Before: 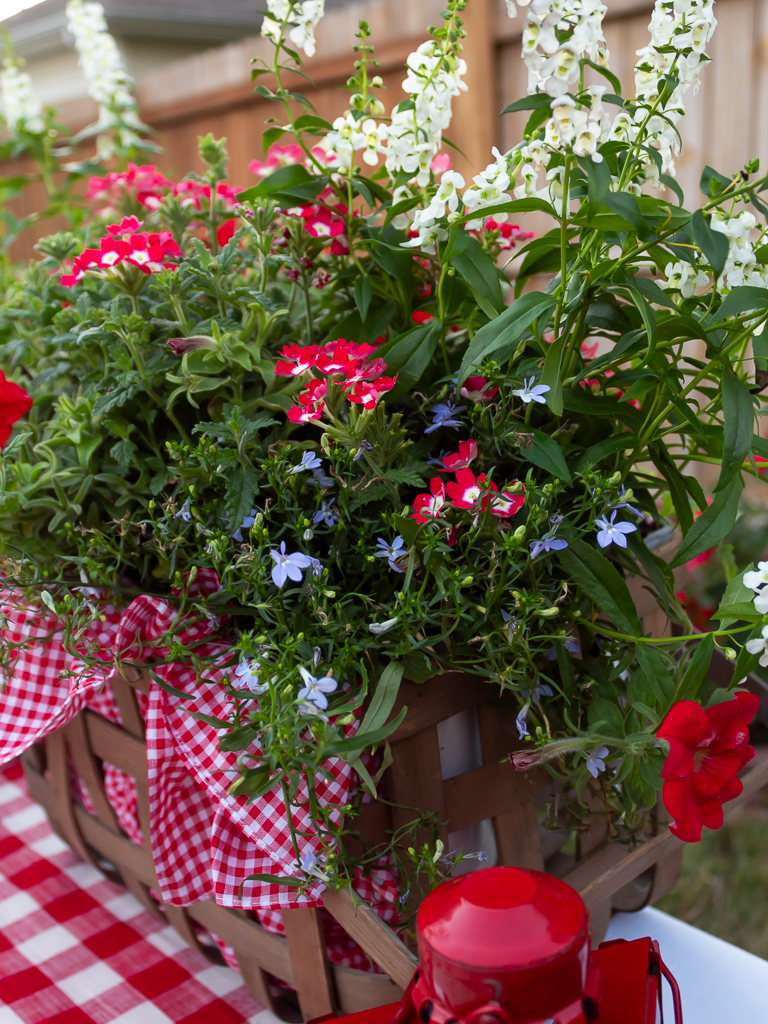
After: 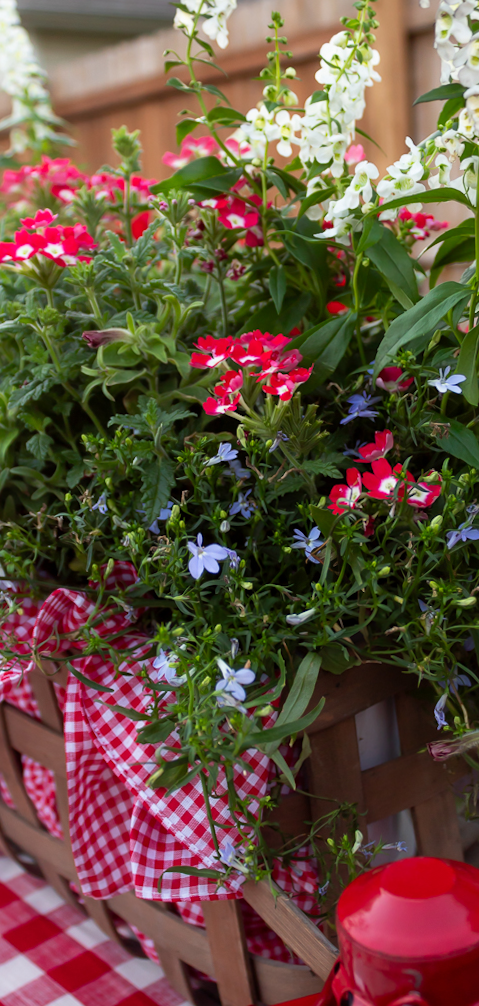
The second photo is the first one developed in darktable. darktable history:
rotate and perspective: rotation -0.45°, automatic cropping original format, crop left 0.008, crop right 0.992, crop top 0.012, crop bottom 0.988
crop: left 10.644%, right 26.528%
